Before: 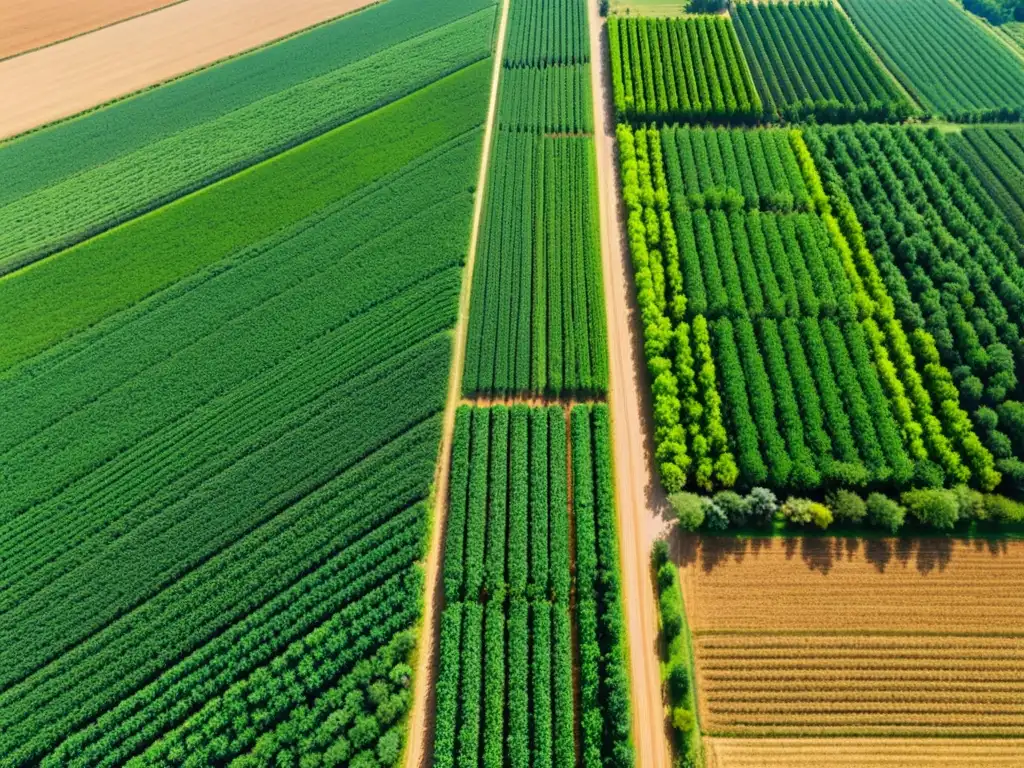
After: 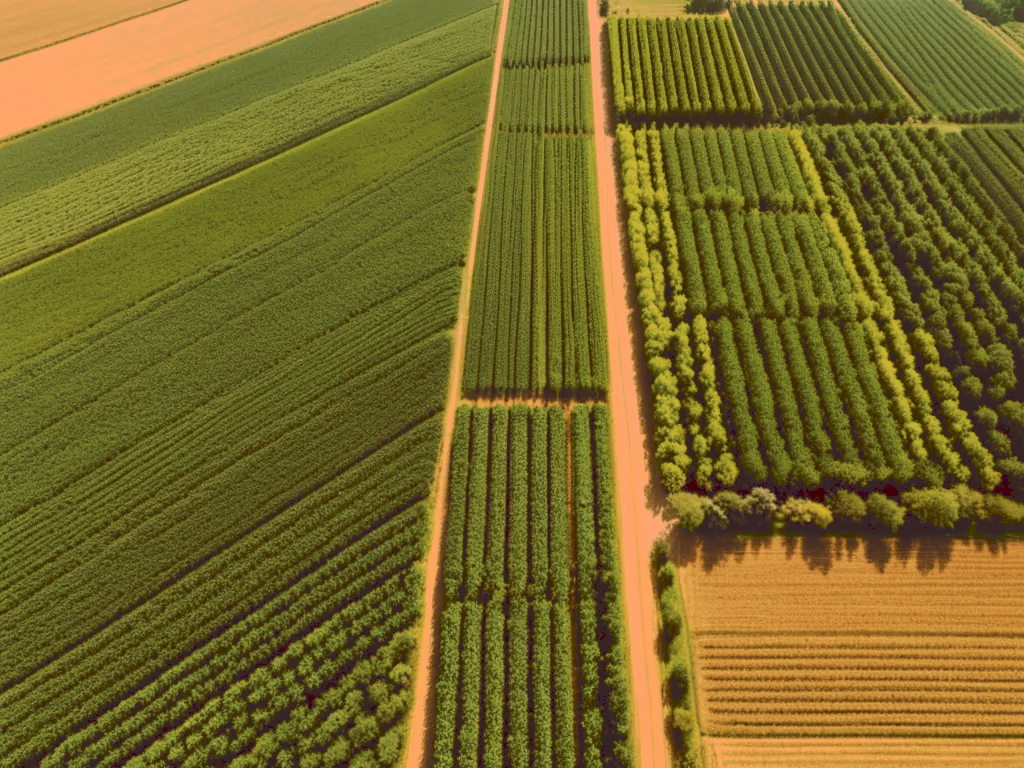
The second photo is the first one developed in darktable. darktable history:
tone curve: curves: ch0 [(0, 0) (0.003, 0.149) (0.011, 0.152) (0.025, 0.154) (0.044, 0.164) (0.069, 0.179) (0.1, 0.194) (0.136, 0.211) (0.177, 0.232) (0.224, 0.258) (0.277, 0.289) (0.335, 0.326) (0.399, 0.371) (0.468, 0.438) (0.543, 0.504) (0.623, 0.569) (0.709, 0.642) (0.801, 0.716) (0.898, 0.775) (1, 1)], preserve colors none
color look up table: target L [94.03, 93.14, 86.06, 83.33, 74.23, 72.65, 66.88, 62.82, 60.3, 61.08, 43.98, 28.71, 6.221, 86.2, 82.52, 81.63, 76.91, 69.58, 63.66, 67.99, 61.21, 43.62, 42.56, 36.99, 9.405, 95.17, 86.3, 74.04, 66.29, 66.27, 54.01, 64.07, 55.44, 61.9, 55.59, 43.81, 35.65, 41.7, 15.75, 13.82, 2.747, 83.41, 82.26, 74.35, 60.74, 47.44, 45.39, 30.83, 27.47], target a [17.96, 13.41, -25.13, -43.96, -14.2, 4.774, 3.956, 11.63, -20.79, -25.57, -7.653, -4.131, 13.28, 34.18, 21.74, 44.49, 37.93, 18.9, 29.09, 54.52, 46.6, 17.91, 36.48, 31.87, 27.31, 20.02, 37.56, 60, 13.47, 73.72, 31.37, 14.27, 23.11, 45.98, 48.21, 35.35, 14.84, 17.27, 30.21, 21.43, 18.34, -42.61, -5.497, -19.02, -28.79, 2.827, -4.163, -7.51, 12.14], target b [55.56, 84.82, 73.19, 47.82, 53.1, 72.19, 51.71, 37.34, 34.98, 56.07, 62.55, 48.74, 10.47, 59.48, 76.27, 47.69, 60.41, 64.45, 44.29, 41.48, 53.57, 59.26, 47.02, 62.7, 15.94, 43.4, 31.3, 18.78, 24.12, 0.745, 21.68, -3.025, 9.333, -4.18, 24.08, 8.034, 9.377, -4.508, 26.5, 22.89, 4.475, 28.37, 29.87, 12.24, 21.74, 22.31, 10.15, 39.56, 38.47], num patches 49
